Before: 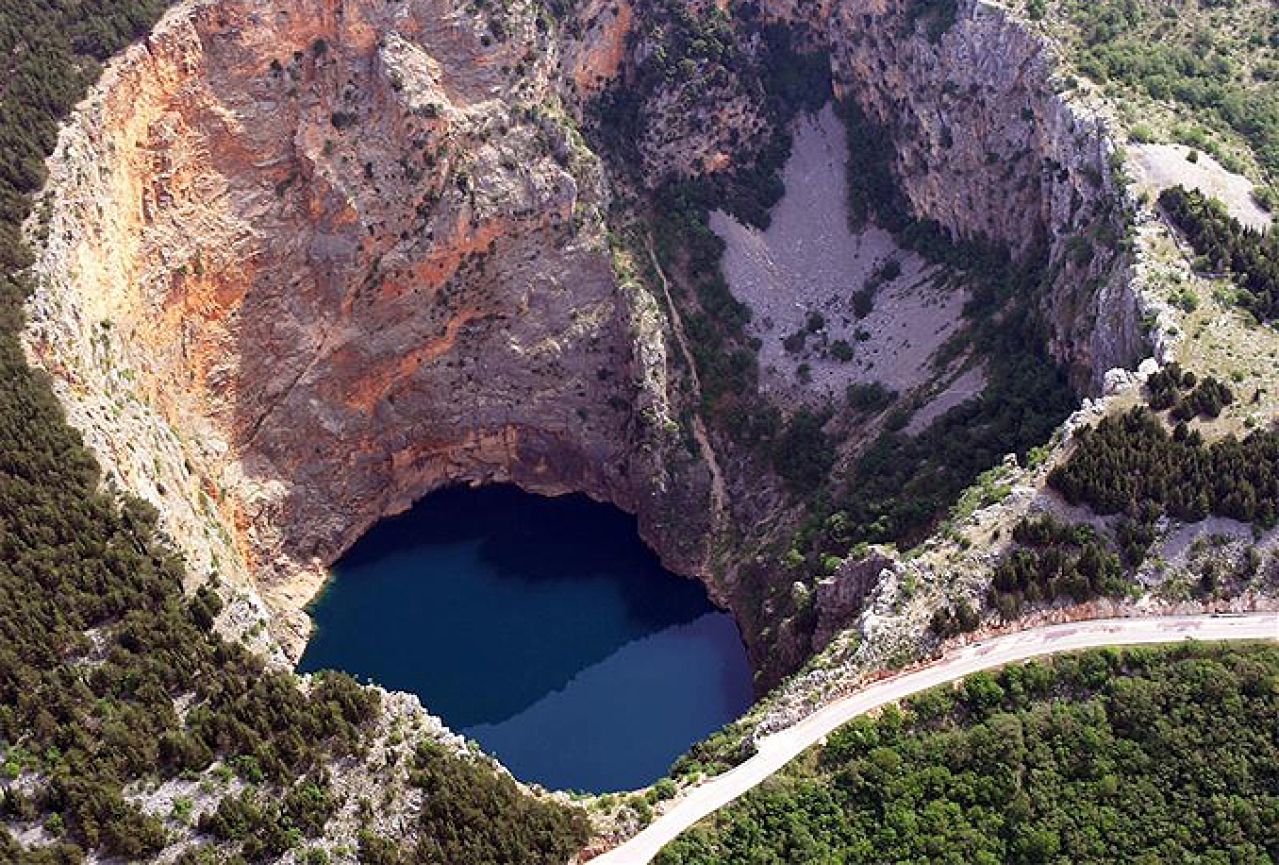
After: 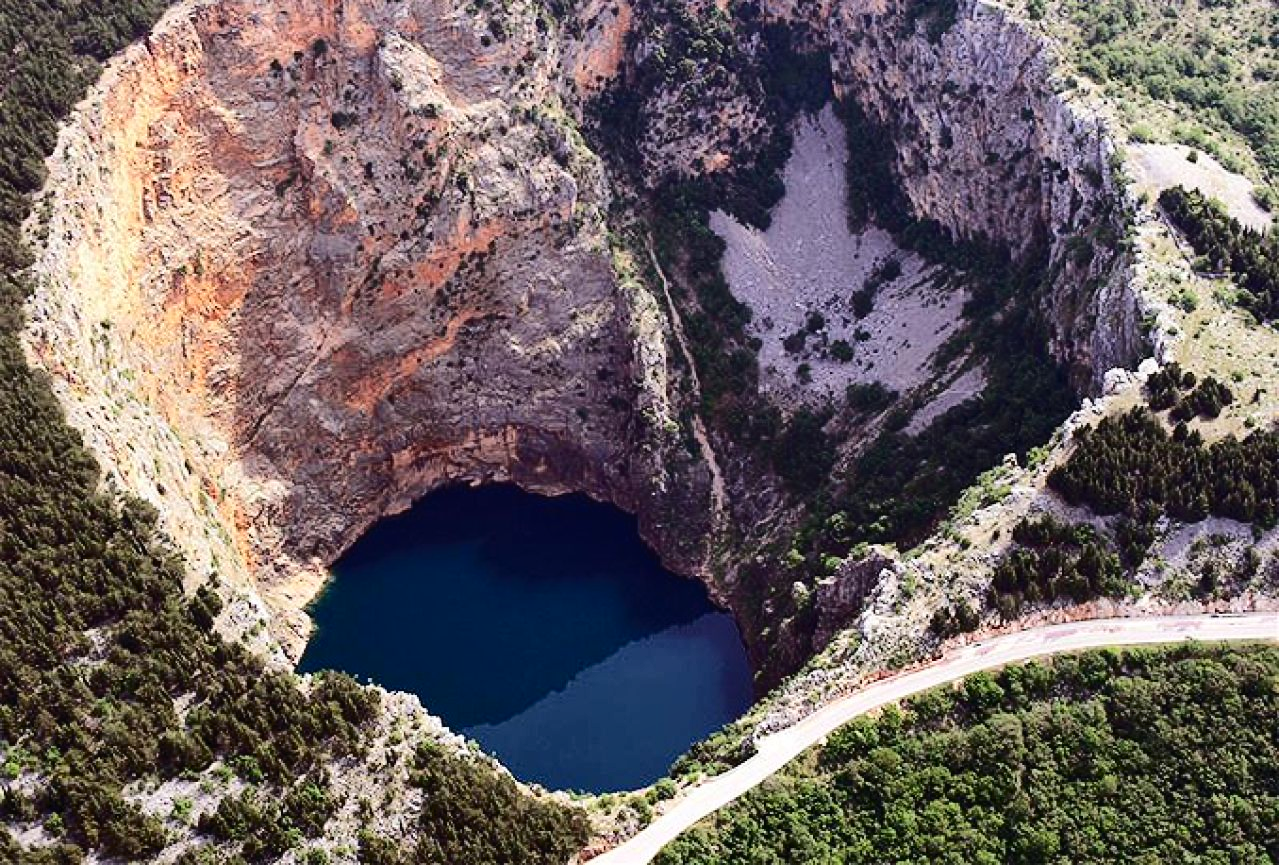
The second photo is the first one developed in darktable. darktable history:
shadows and highlights: shadows 34.59, highlights -35.16, soften with gaussian
tone curve: curves: ch0 [(0, 0) (0.003, 0.018) (0.011, 0.021) (0.025, 0.028) (0.044, 0.039) (0.069, 0.05) (0.1, 0.06) (0.136, 0.081) (0.177, 0.117) (0.224, 0.161) (0.277, 0.226) (0.335, 0.315) (0.399, 0.421) (0.468, 0.53) (0.543, 0.627) (0.623, 0.726) (0.709, 0.789) (0.801, 0.859) (0.898, 0.924) (1, 1)], color space Lab, independent channels, preserve colors none
